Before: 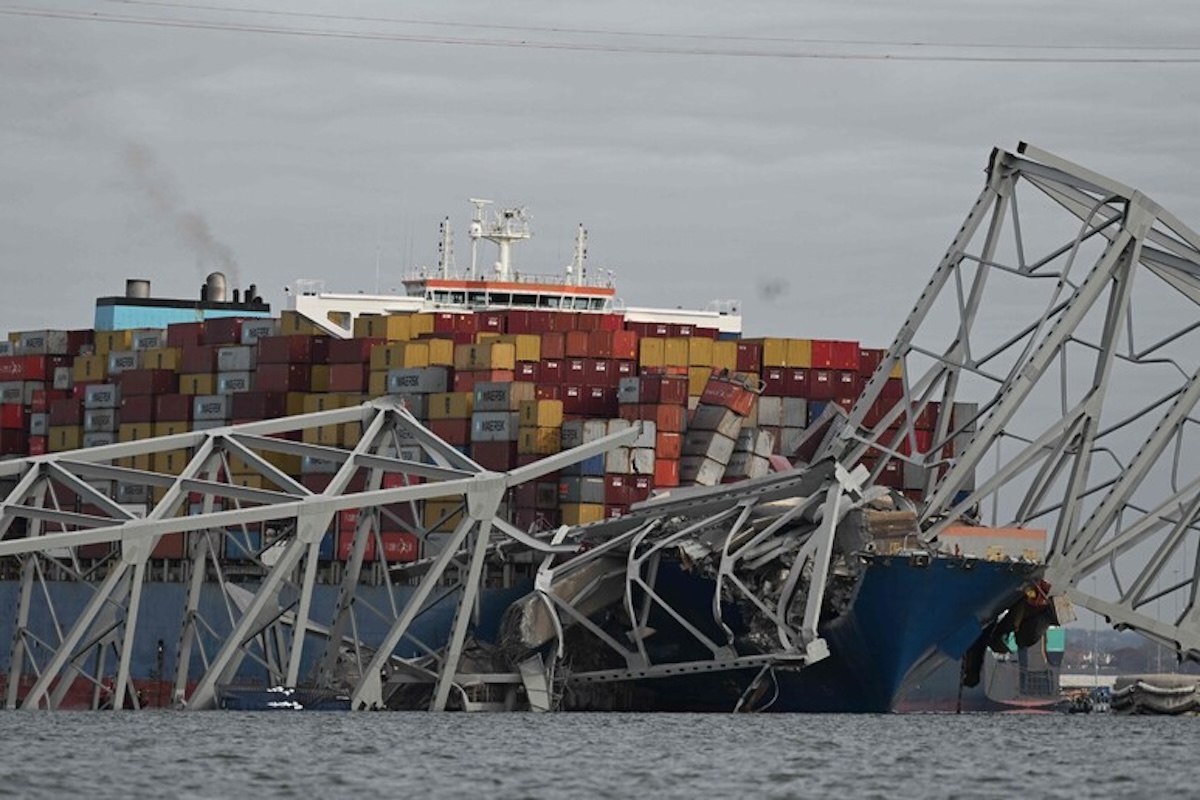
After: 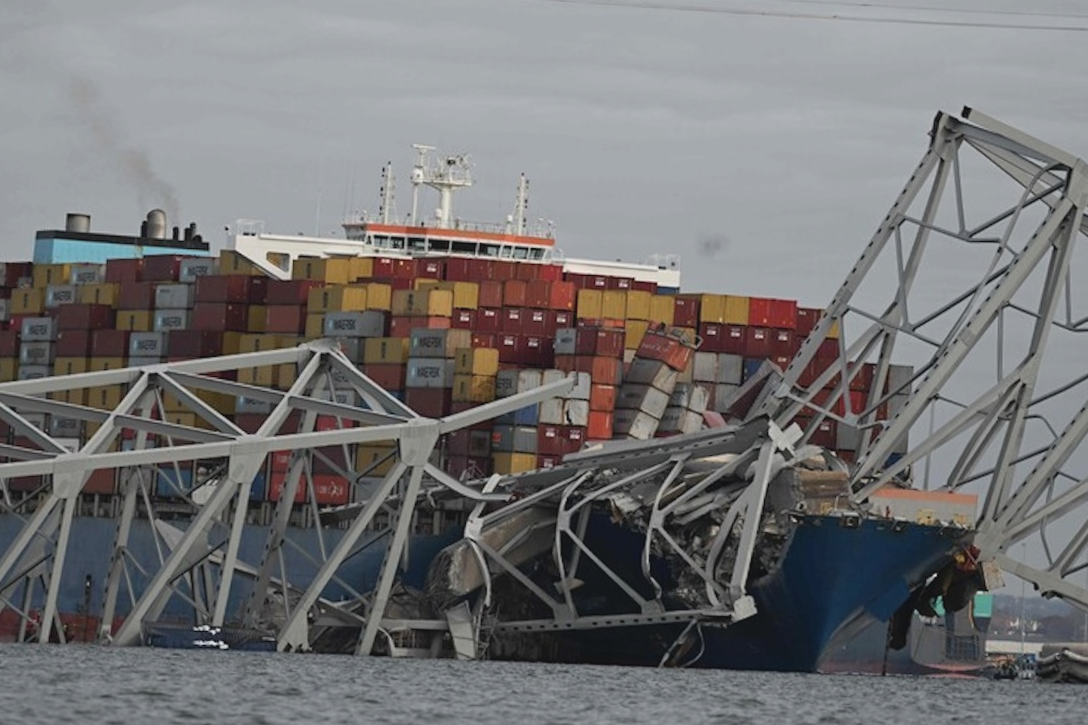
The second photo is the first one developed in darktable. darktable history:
exposure: black level correction 0.001, compensate highlight preservation false
contrast brightness saturation: contrast -0.1, saturation -0.1
crop and rotate: angle -1.96°, left 3.097%, top 4.154%, right 1.586%, bottom 0.529%
